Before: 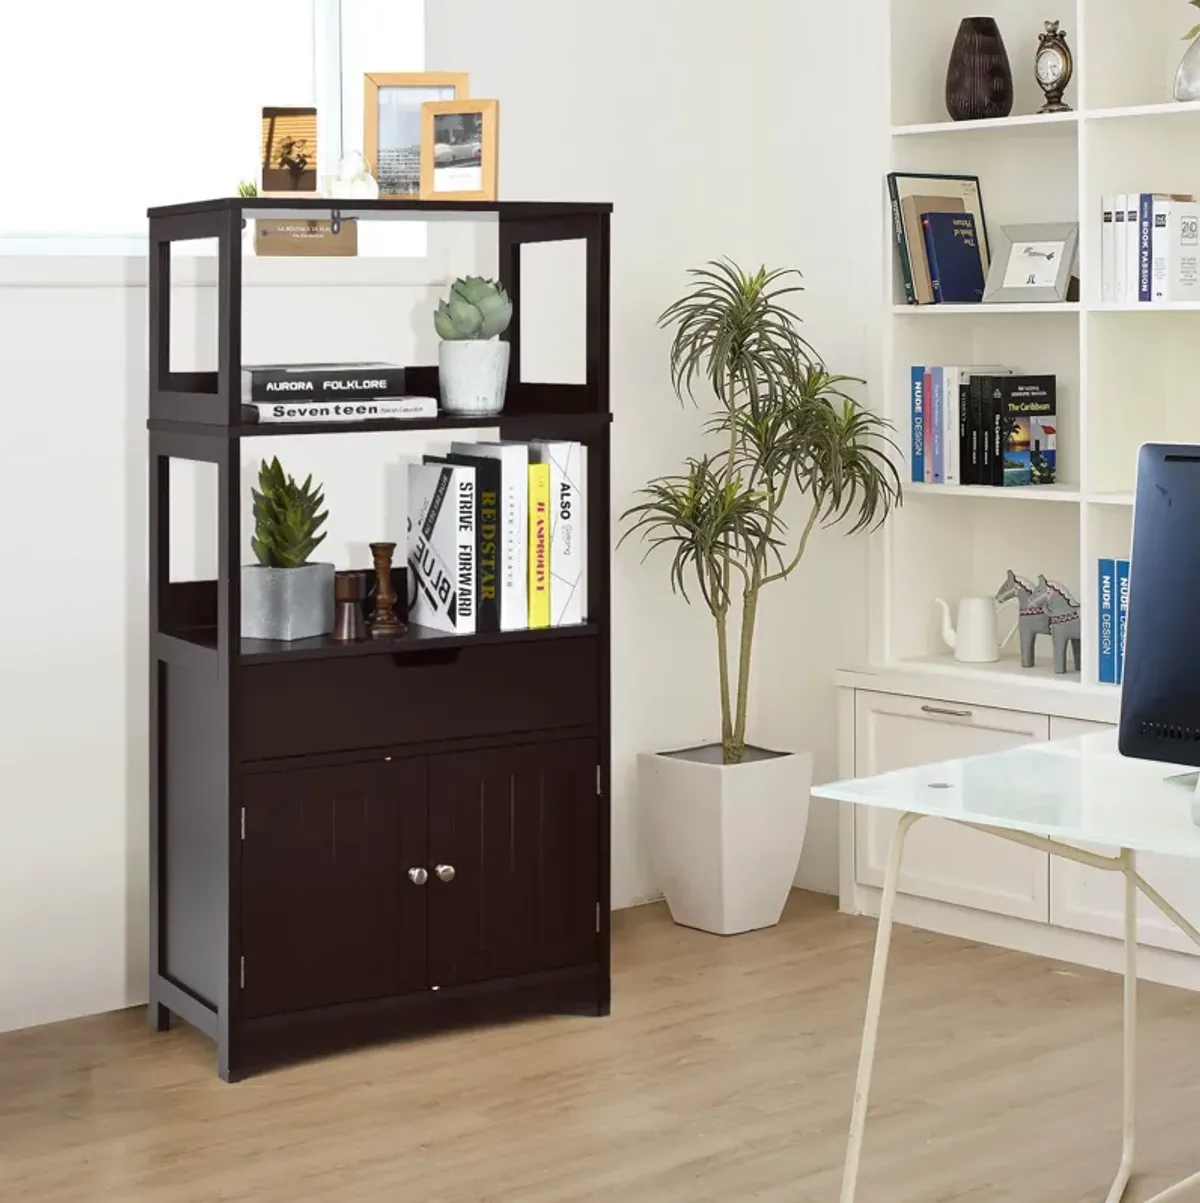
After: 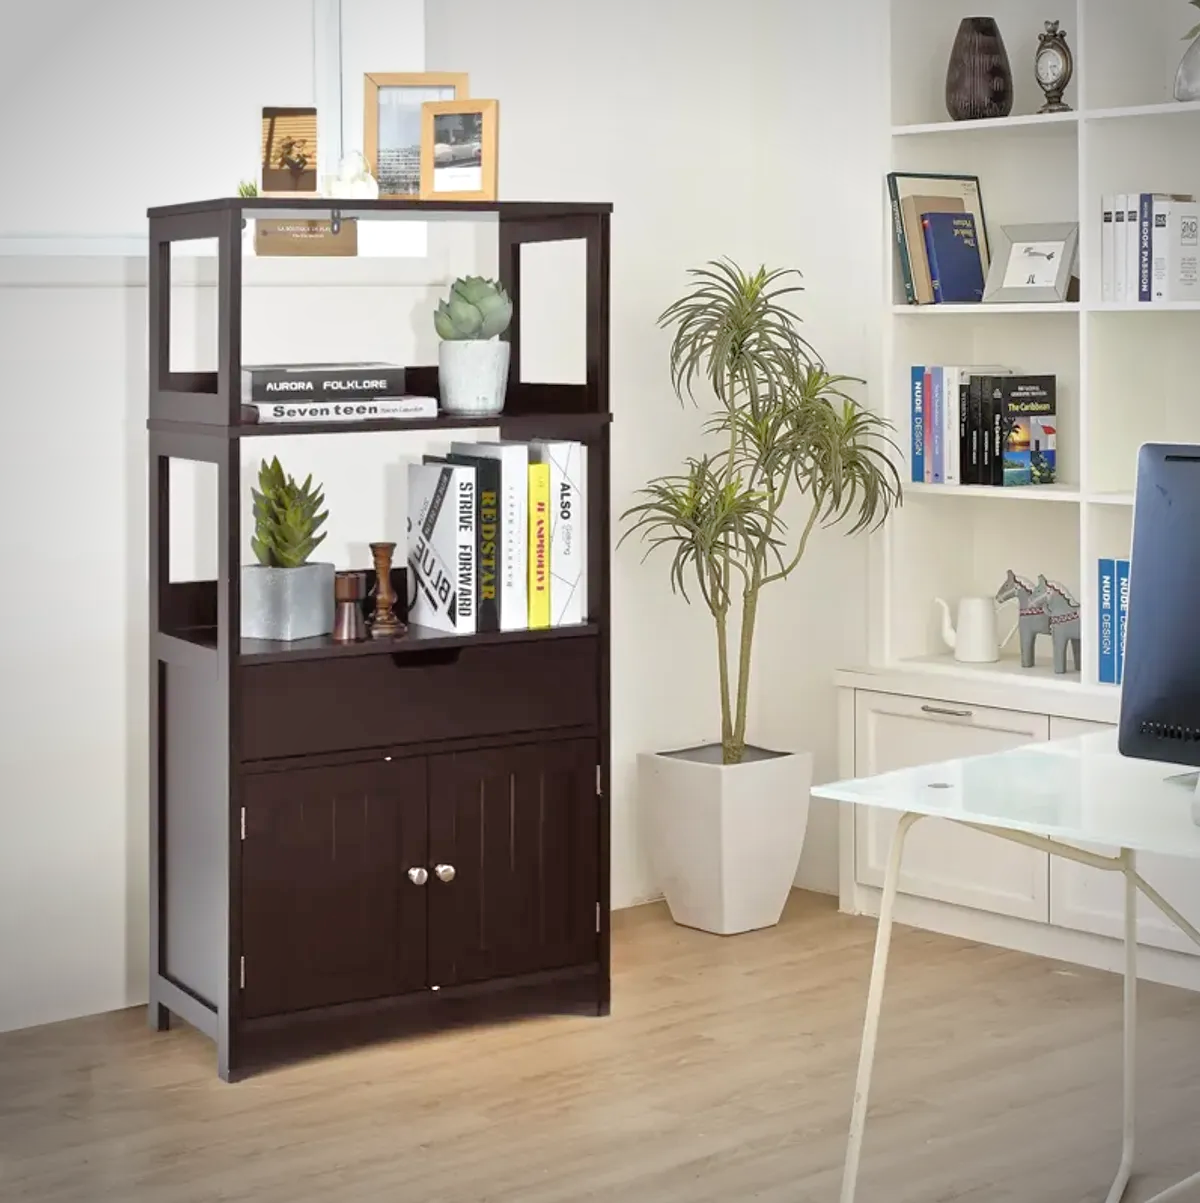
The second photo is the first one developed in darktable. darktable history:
vignetting: on, module defaults
tone equalizer: -7 EV 0.15 EV, -6 EV 0.6 EV, -5 EV 1.15 EV, -4 EV 1.33 EV, -3 EV 1.15 EV, -2 EV 0.6 EV, -1 EV 0.15 EV, mask exposure compensation -0.5 EV
